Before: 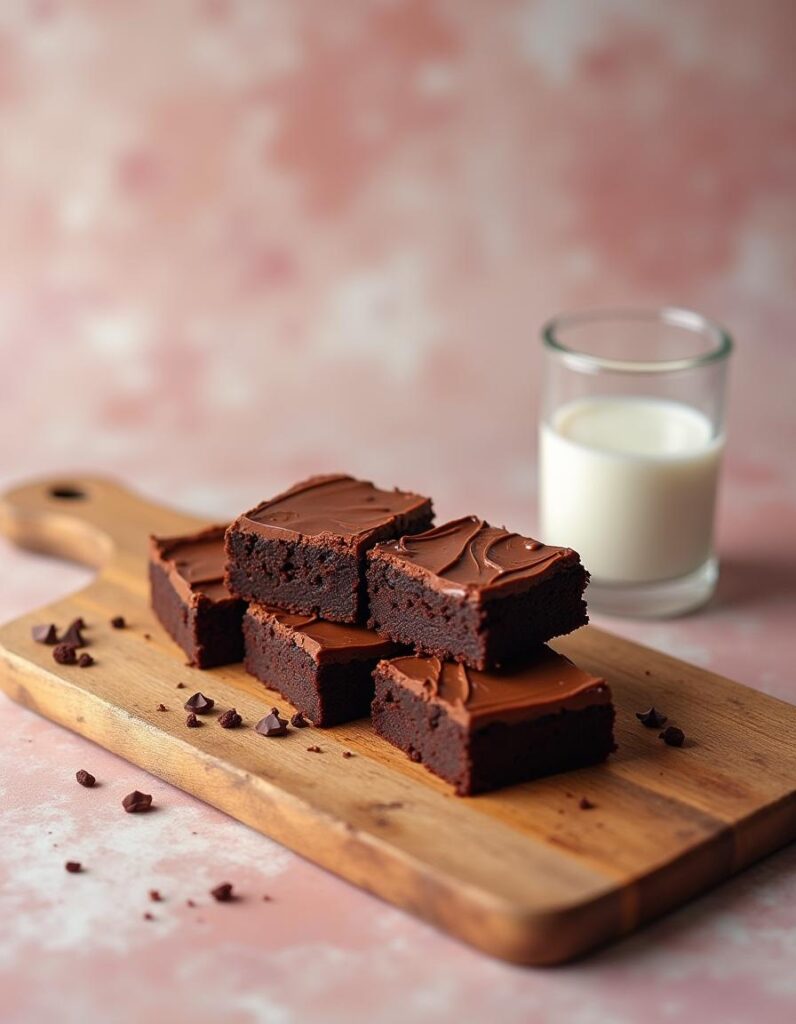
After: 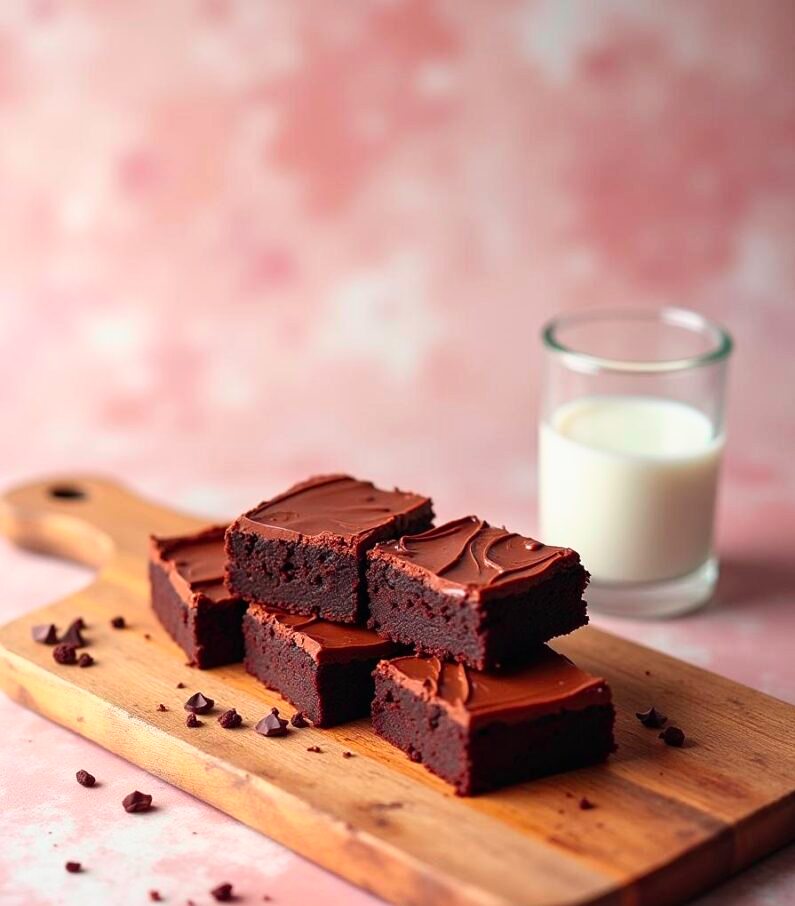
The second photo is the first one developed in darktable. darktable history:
tone curve: curves: ch0 [(0, 0) (0.051, 0.047) (0.102, 0.099) (0.236, 0.249) (0.429, 0.473) (0.67, 0.755) (0.875, 0.948) (1, 0.985)]; ch1 [(0, 0) (0.339, 0.298) (0.402, 0.363) (0.453, 0.413) (0.485, 0.469) (0.494, 0.493) (0.504, 0.502) (0.515, 0.526) (0.563, 0.591) (0.597, 0.639) (0.834, 0.888) (1, 1)]; ch2 [(0, 0) (0.362, 0.353) (0.425, 0.439) (0.501, 0.501) (0.537, 0.538) (0.58, 0.59) (0.642, 0.669) (0.773, 0.856) (1, 1)], color space Lab, independent channels, preserve colors none
crop and rotate: top 0%, bottom 11.49%
